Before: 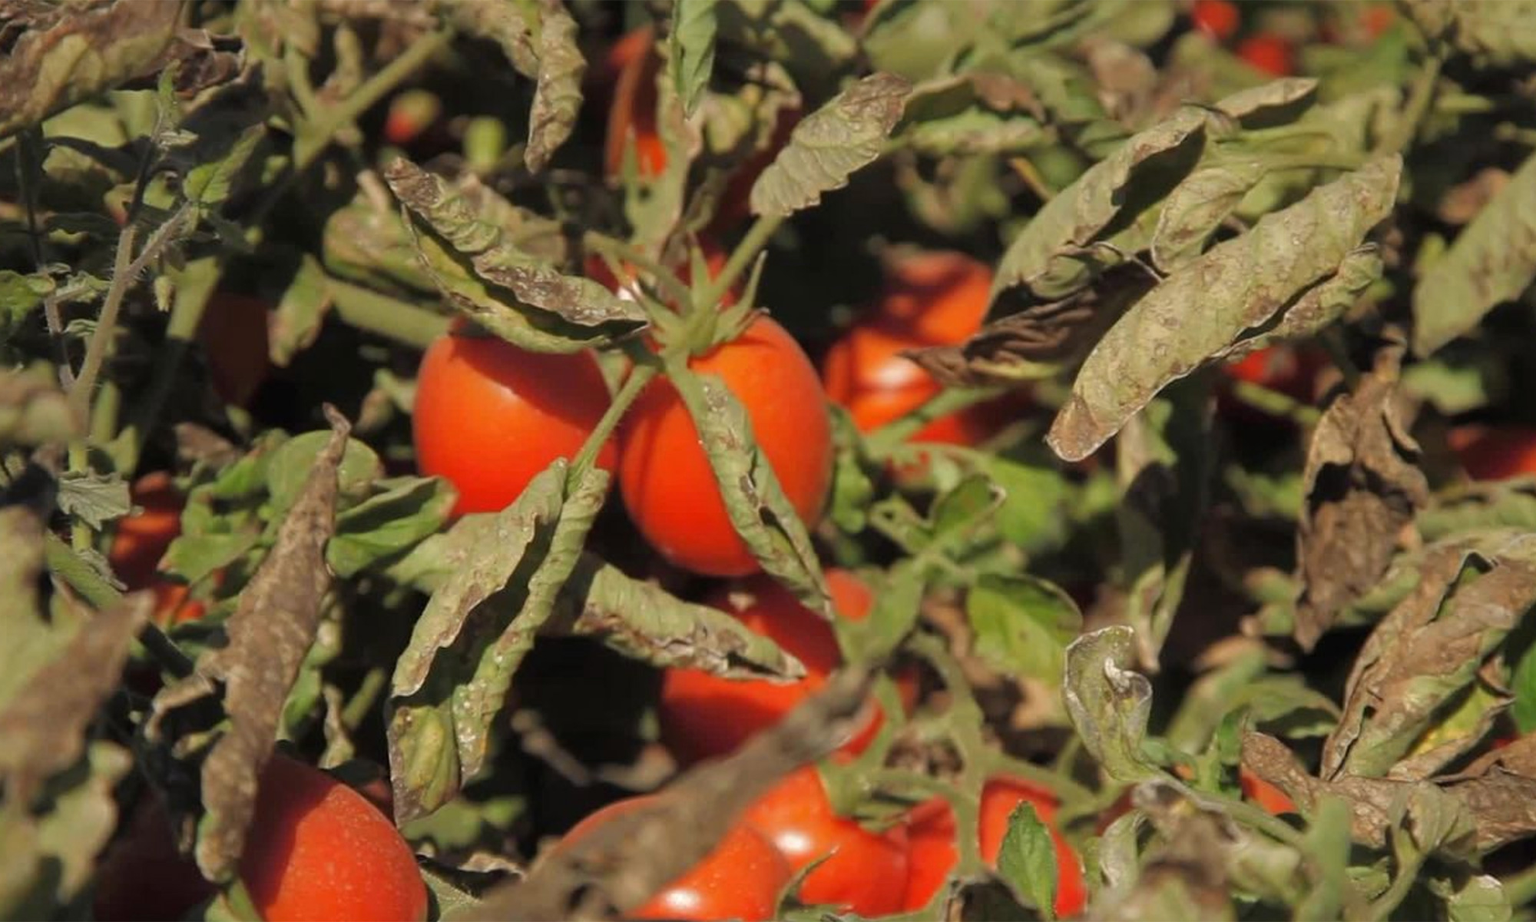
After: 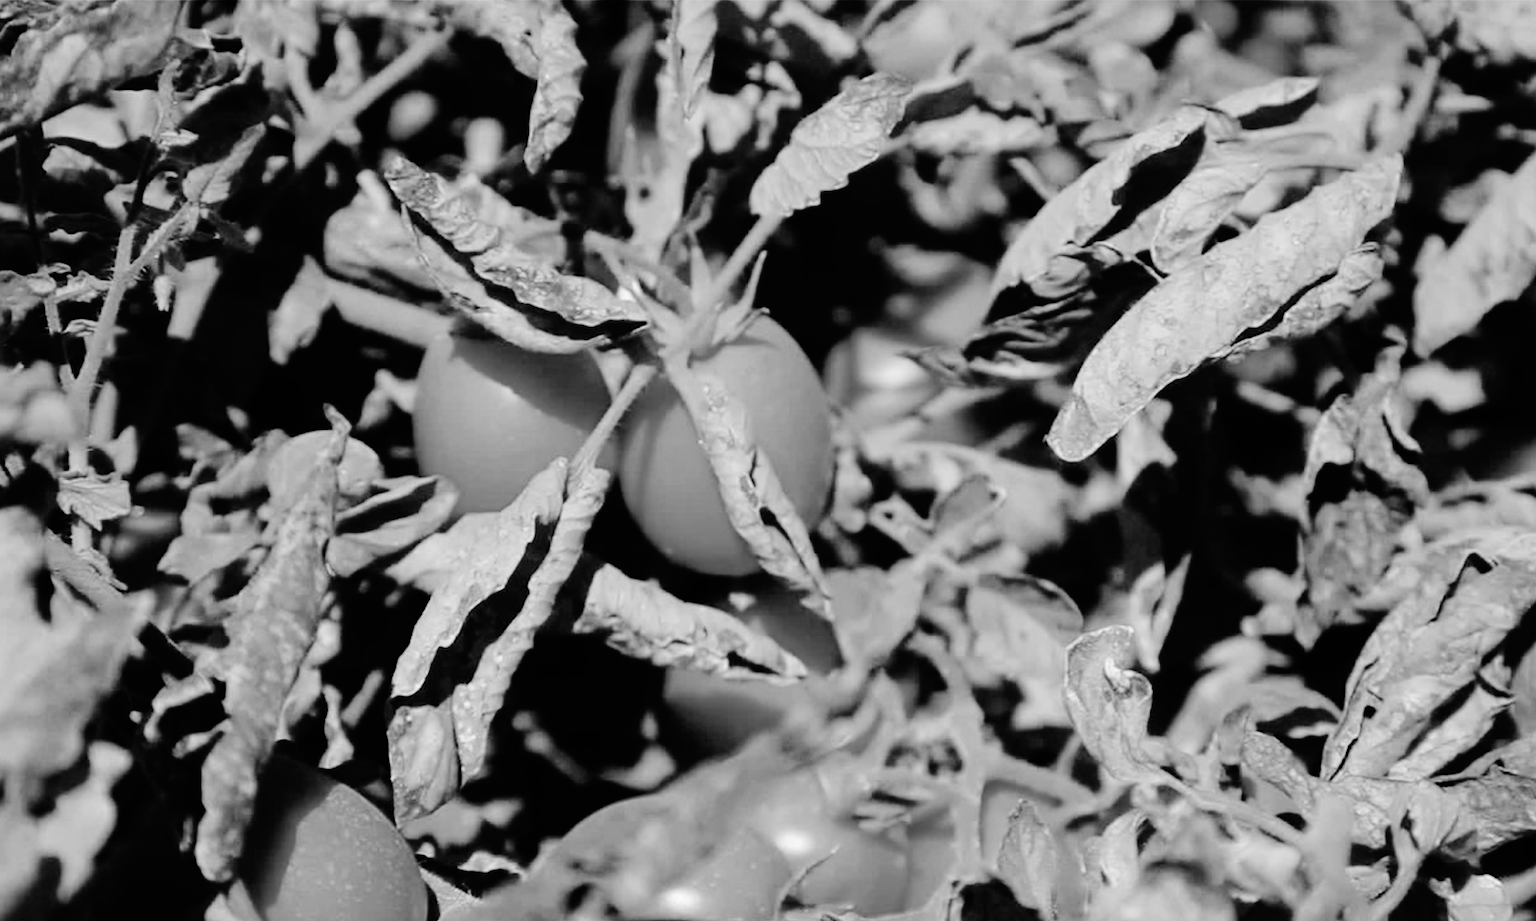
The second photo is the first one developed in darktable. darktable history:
monochrome: size 3.1
base curve: curves: ch0 [(0, 0) (0.036, 0.01) (0.123, 0.254) (0.258, 0.504) (0.507, 0.748) (1, 1)], preserve colors none
